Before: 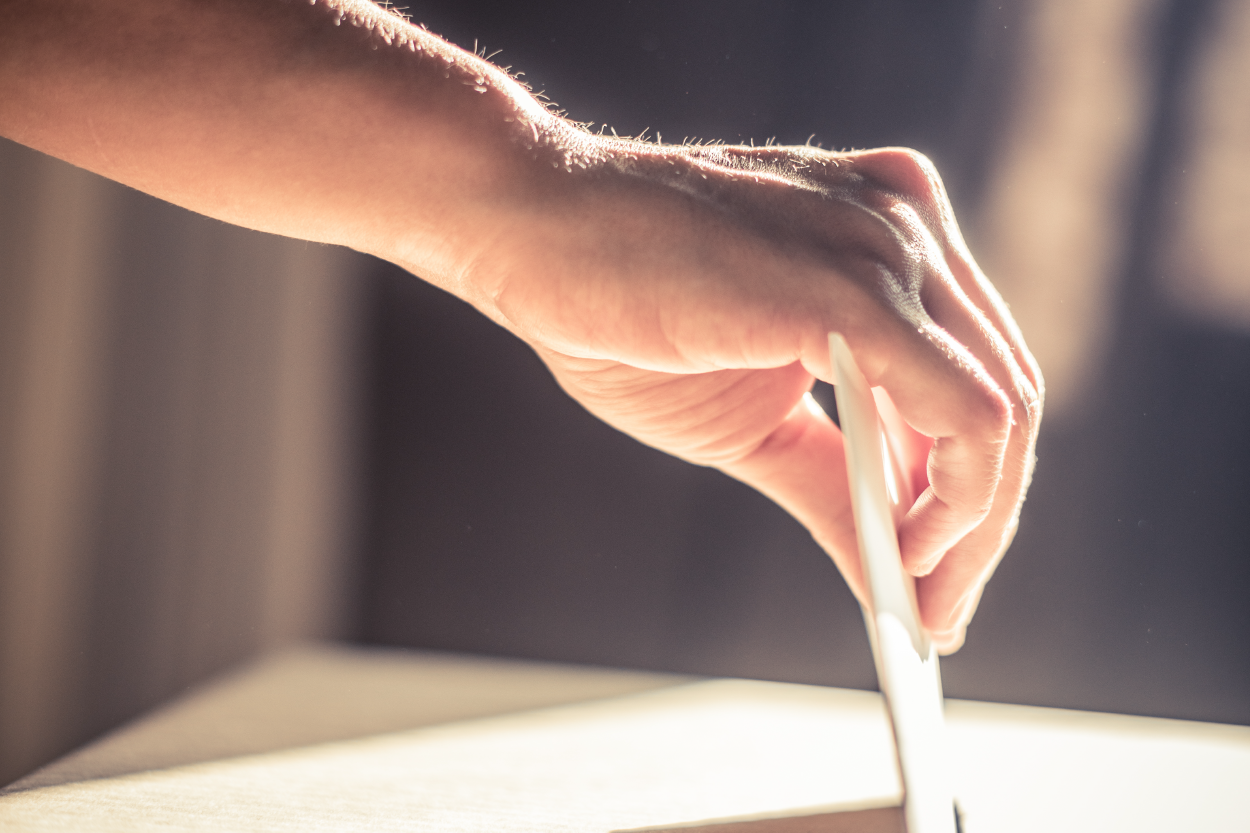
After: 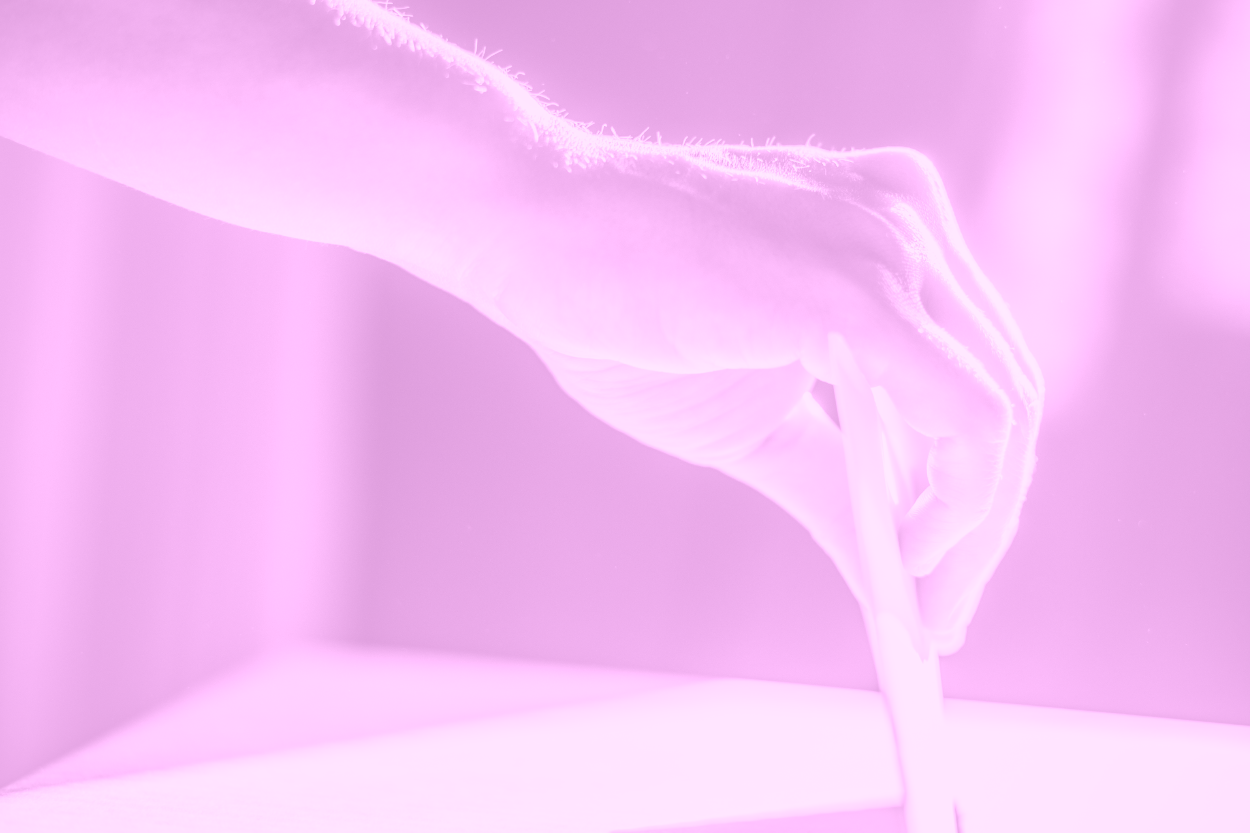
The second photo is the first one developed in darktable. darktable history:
local contrast: on, module defaults
colorize: hue 331.2°, saturation 75%, source mix 30.28%, lightness 70.52%, version 1
